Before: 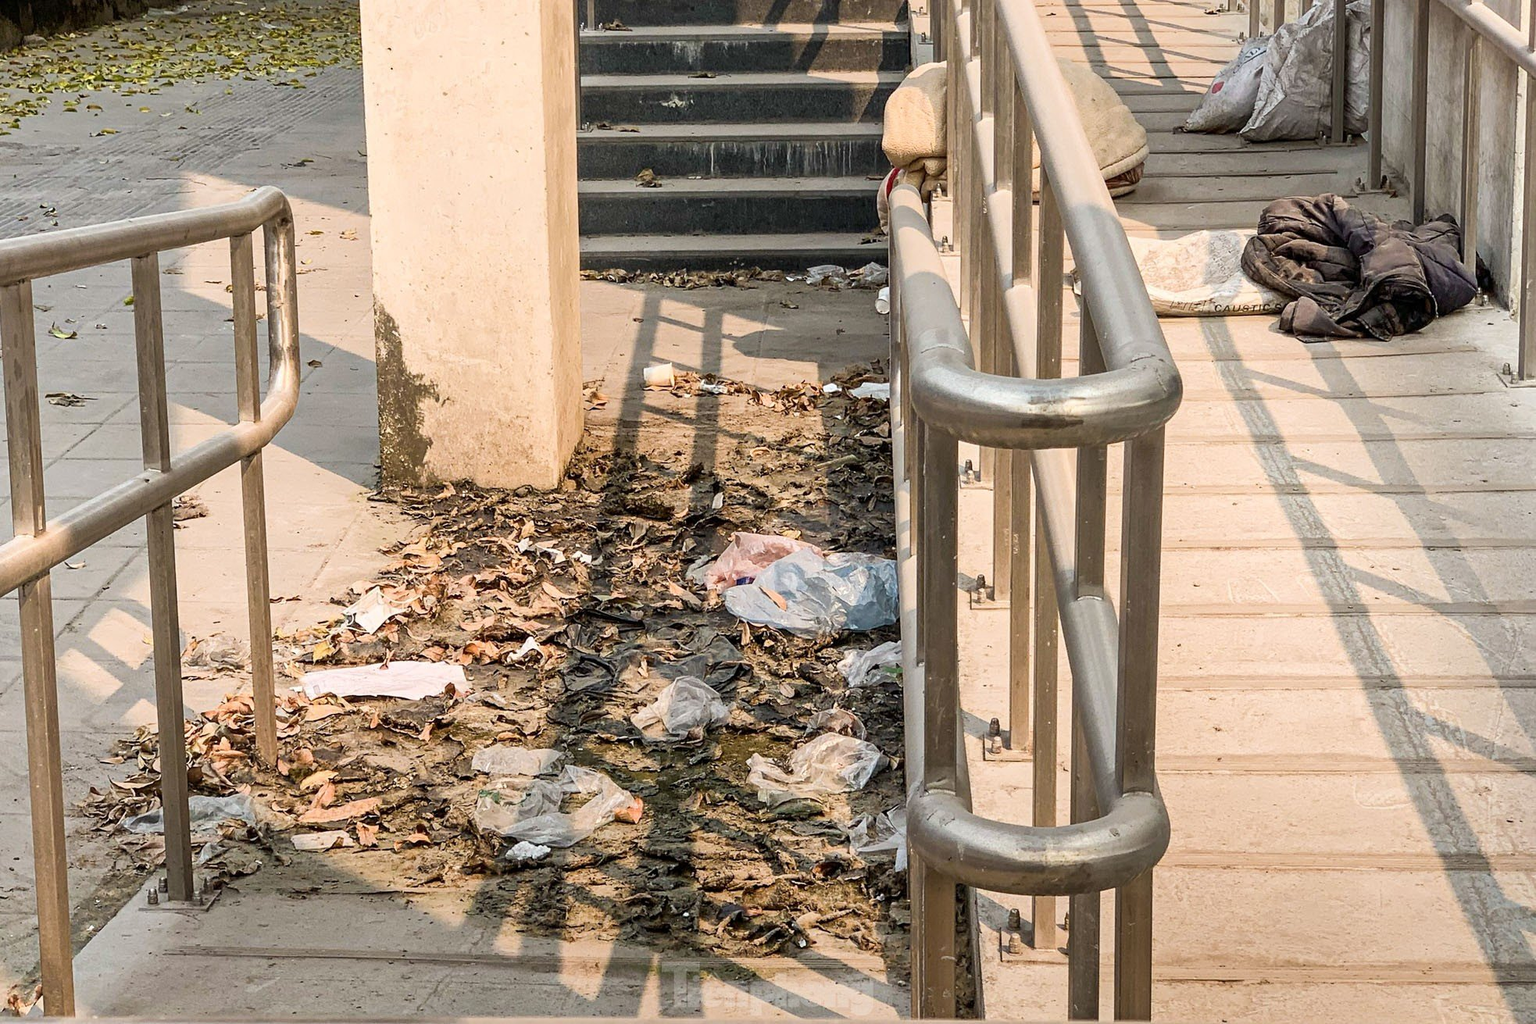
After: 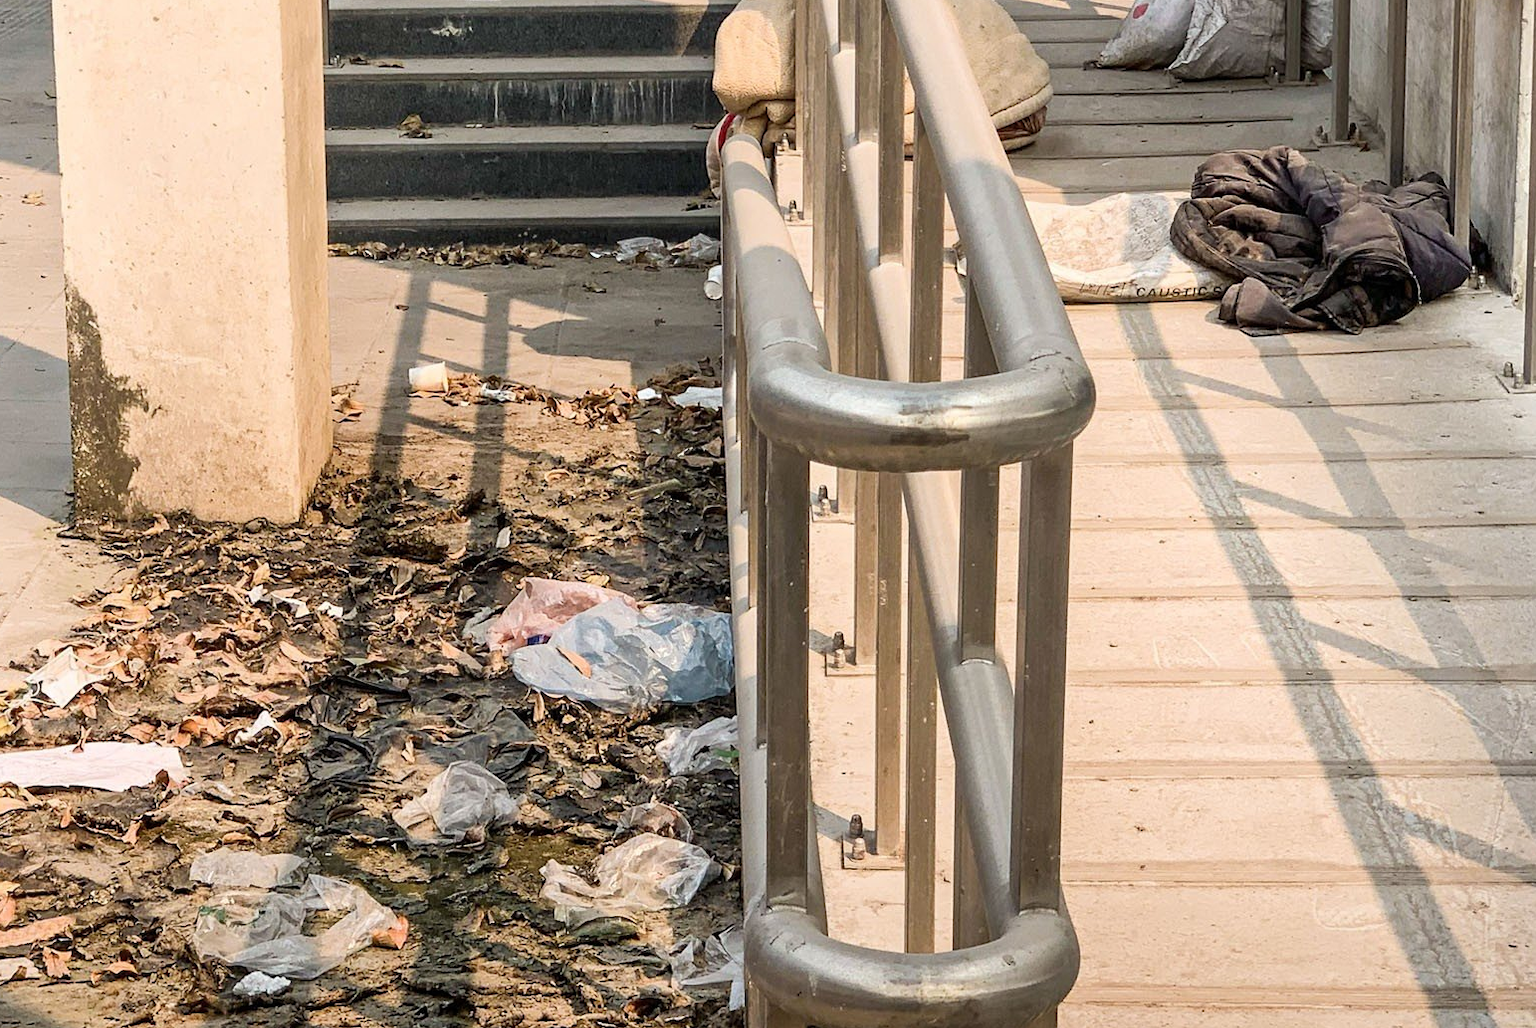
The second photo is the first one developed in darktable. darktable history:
crop and rotate: left 21.038%, top 7.735%, right 0.471%, bottom 13.416%
